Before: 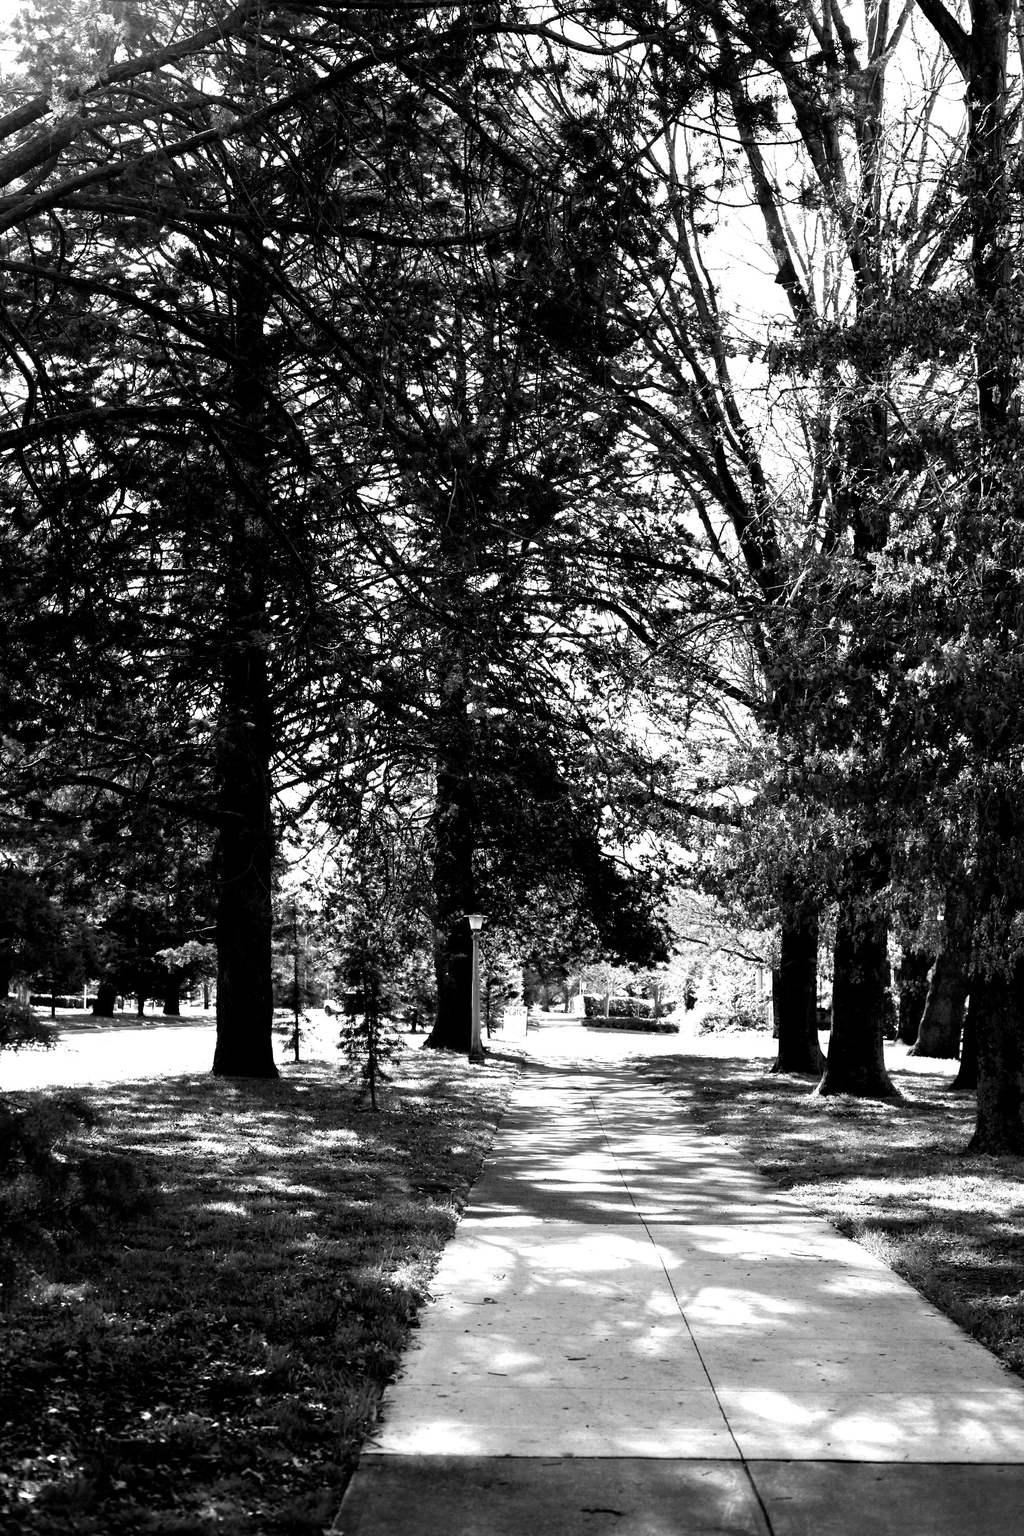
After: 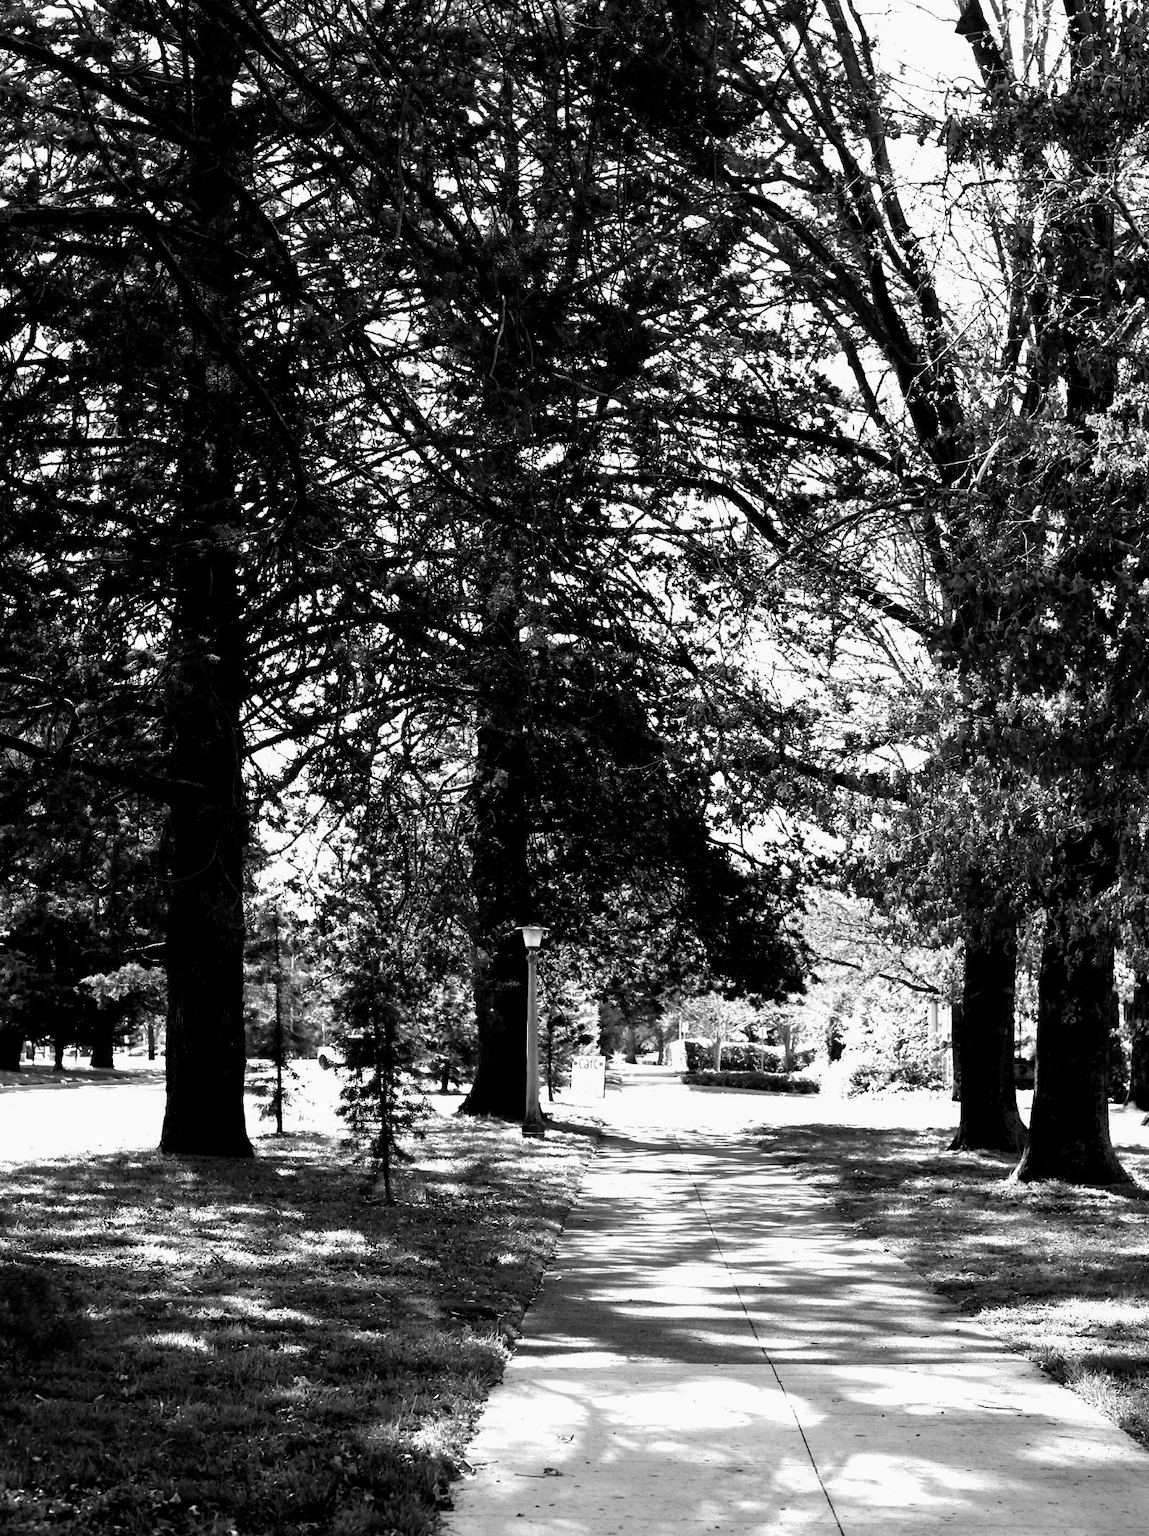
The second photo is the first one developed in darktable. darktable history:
crop: left 9.712%, top 16.928%, right 10.845%, bottom 12.332%
exposure: exposure -0.064 EV, compensate highlight preservation false
